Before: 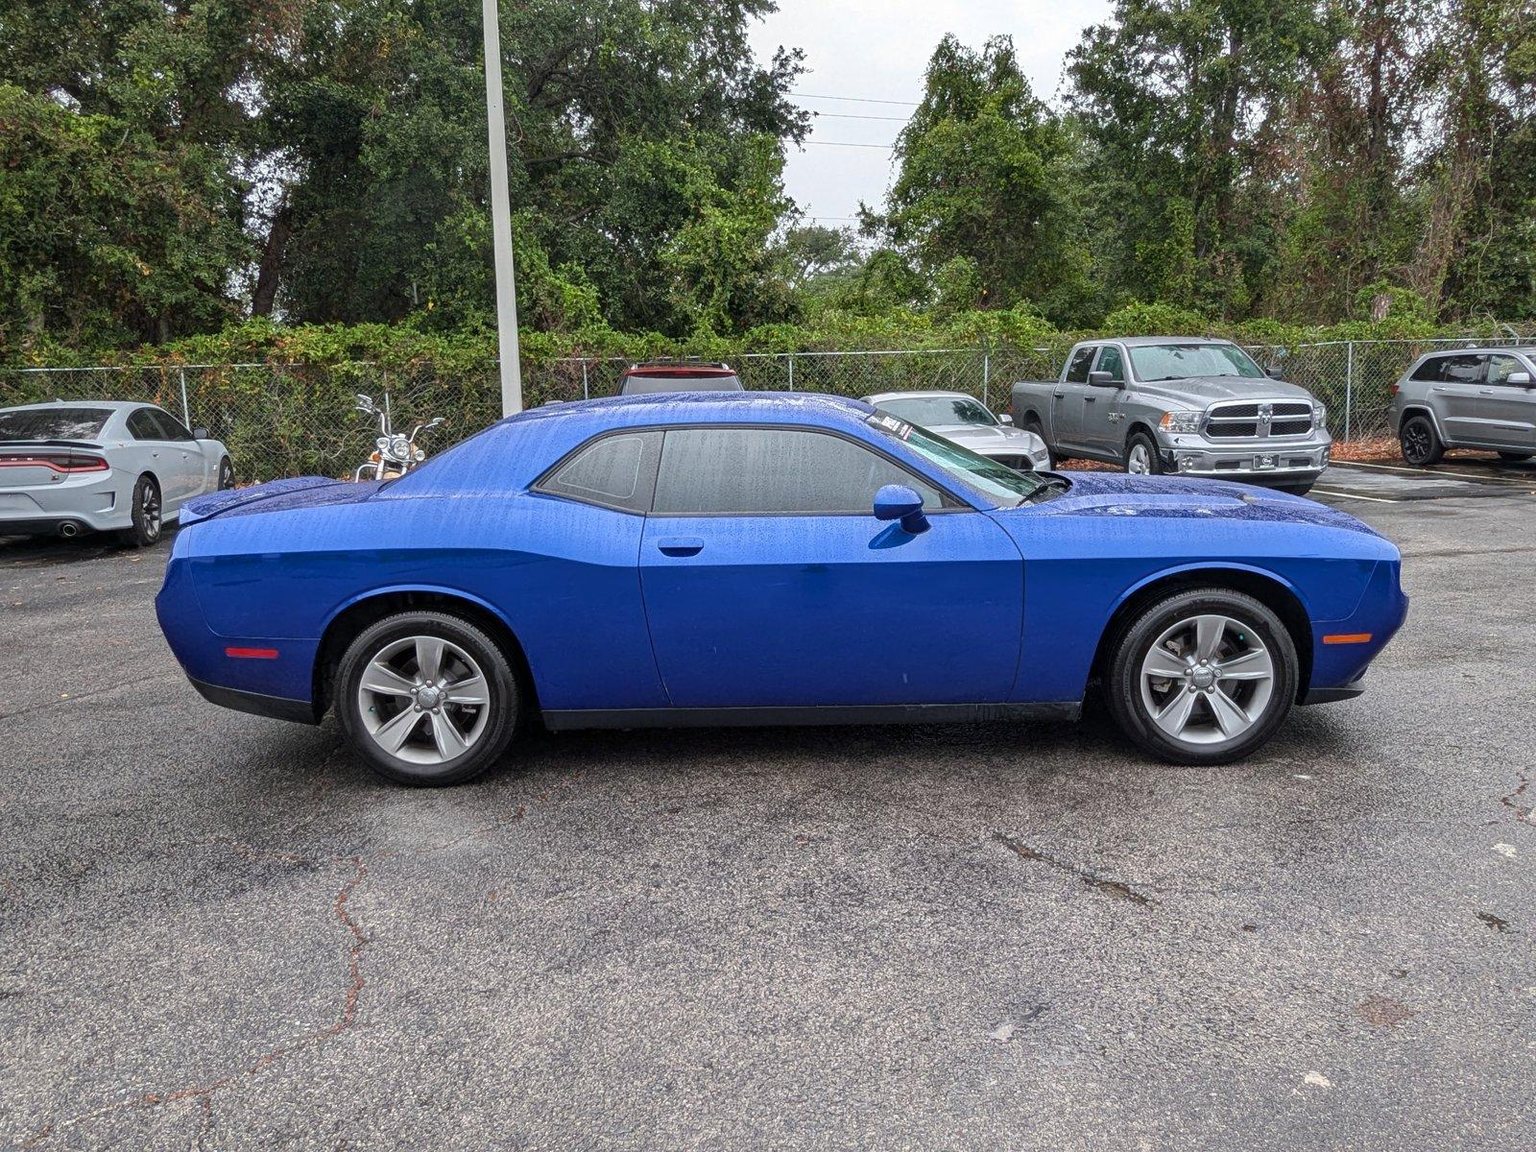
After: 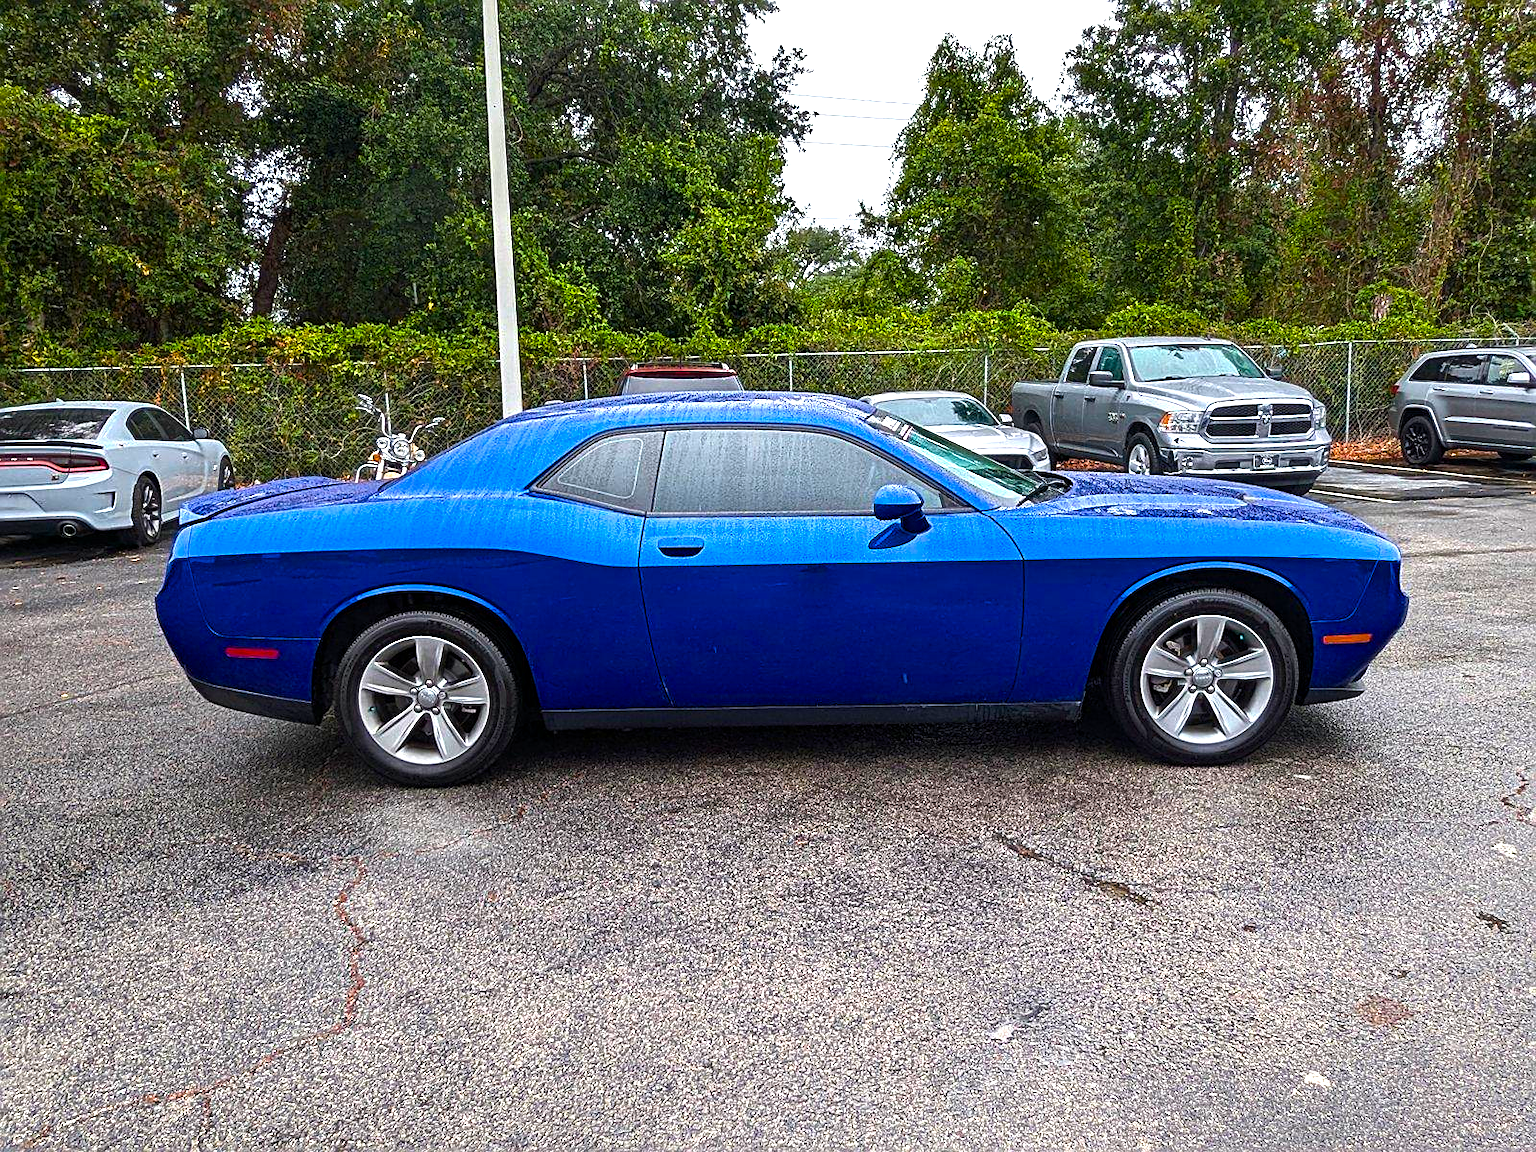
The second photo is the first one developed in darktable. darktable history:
color balance rgb: linear chroma grading › global chroma 9%, perceptual saturation grading › global saturation 36%, perceptual saturation grading › shadows 35%, perceptual brilliance grading › global brilliance 21.21%, perceptual brilliance grading › shadows -35%, global vibrance 21.21%
sharpen: on, module defaults
